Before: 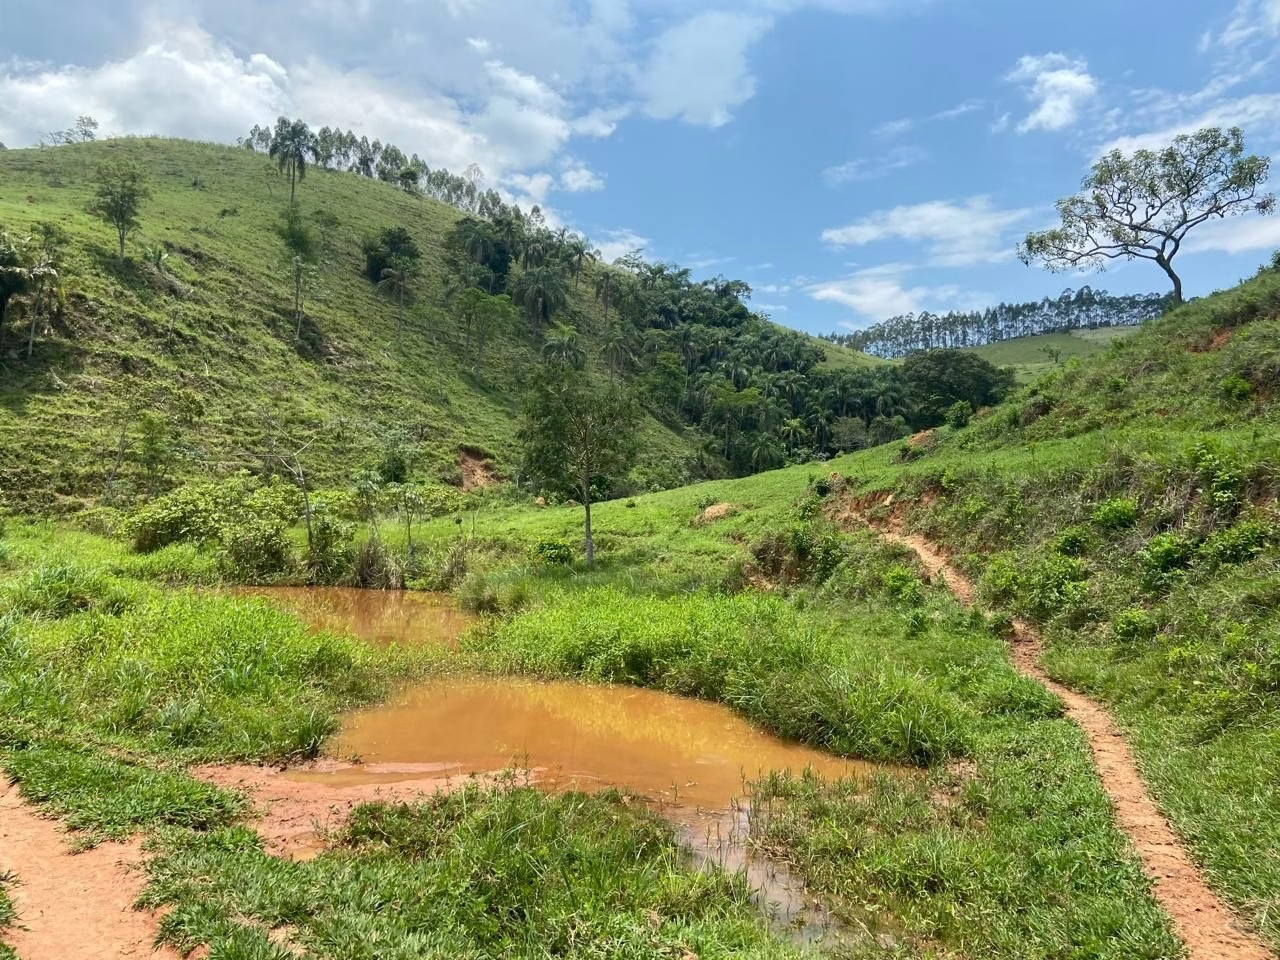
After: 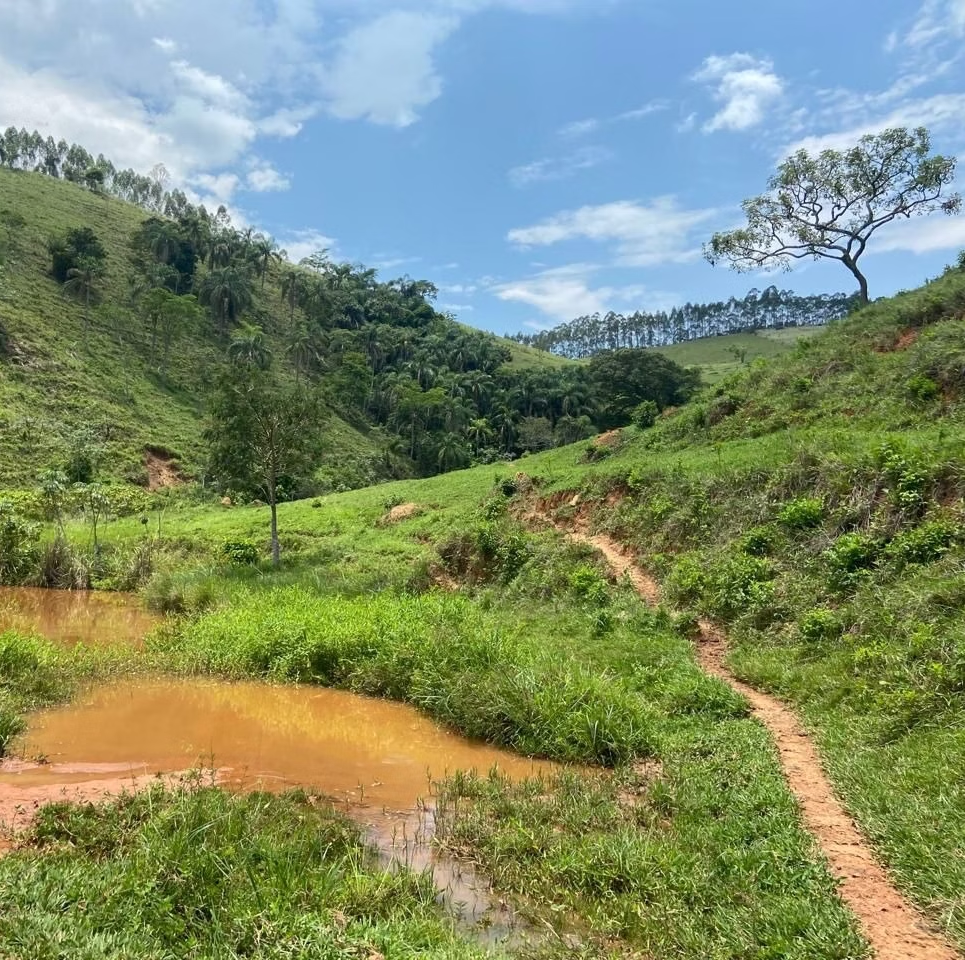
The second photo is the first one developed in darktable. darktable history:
tone equalizer: on, module defaults
crop and rotate: left 24.6%
